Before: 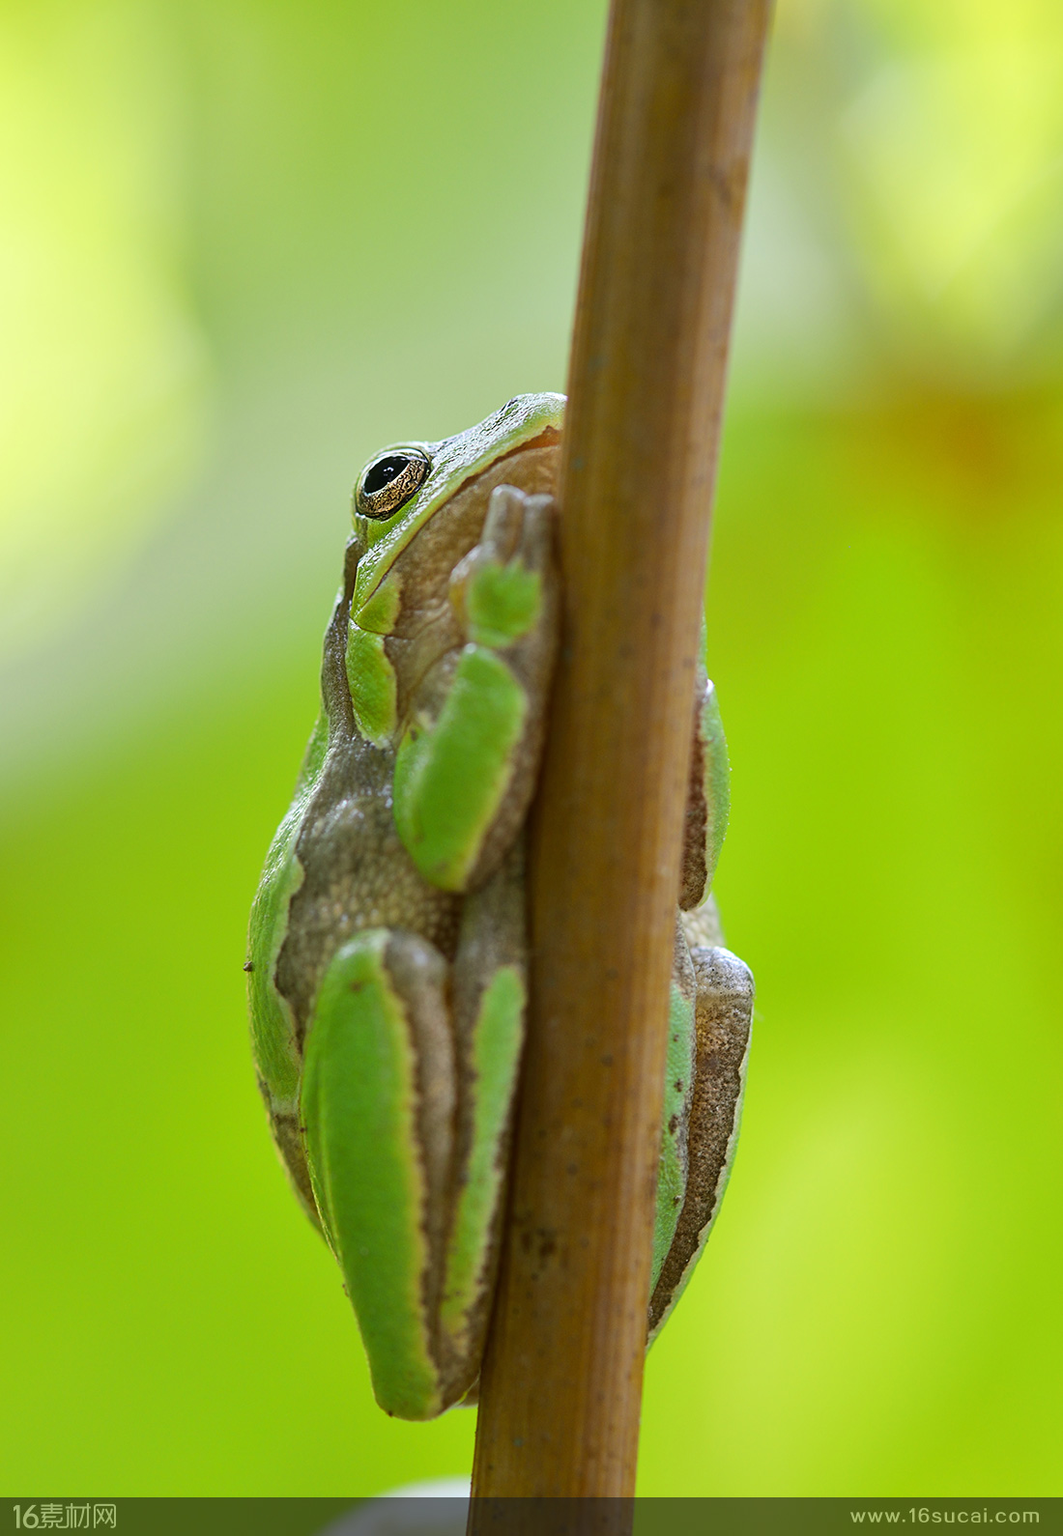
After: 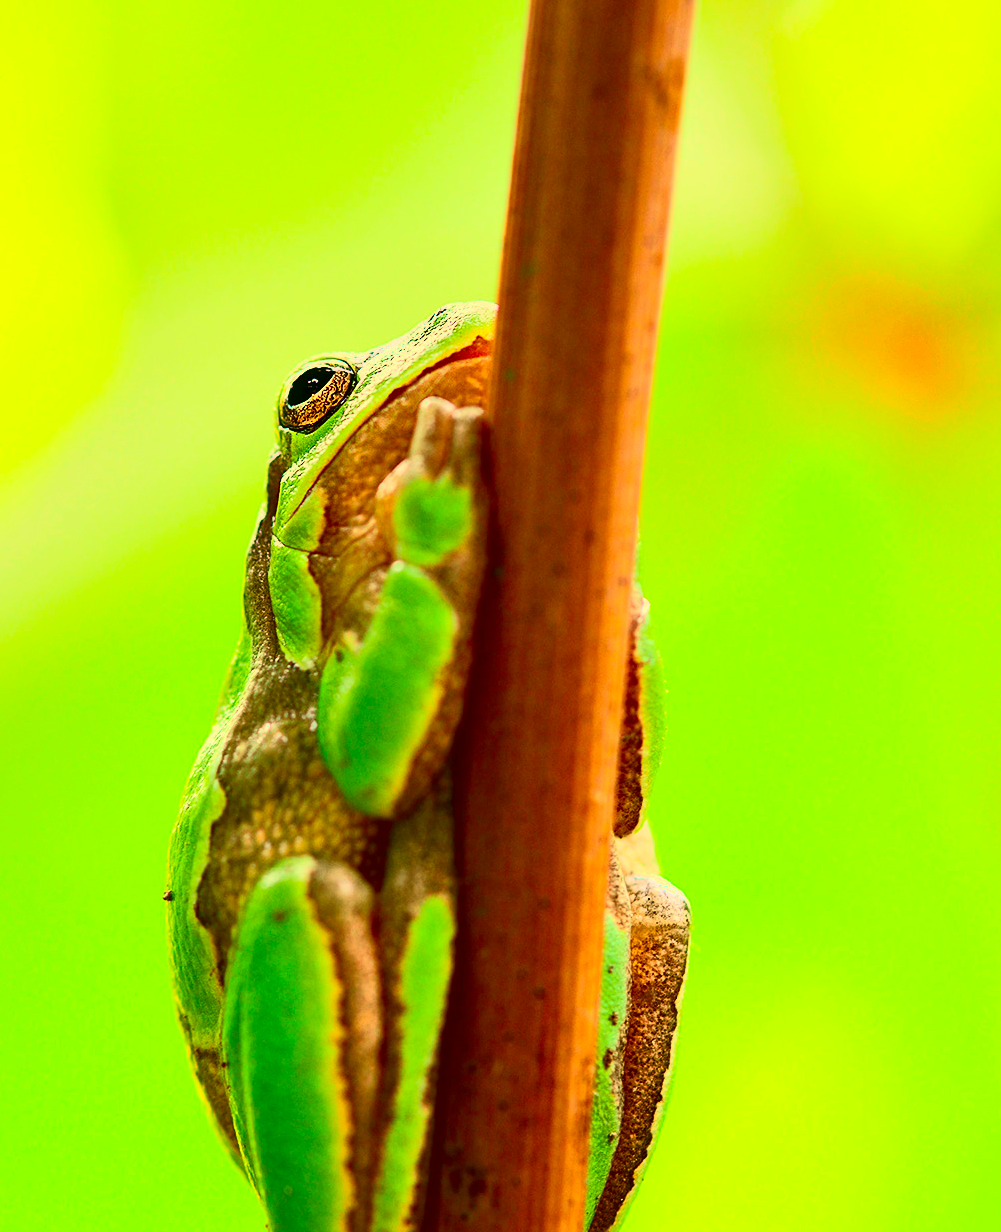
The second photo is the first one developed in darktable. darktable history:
white balance: red 1.123, blue 0.83
crop: left 8.155%, top 6.611%, bottom 15.385%
contrast brightness saturation: contrast 0.26, brightness 0.02, saturation 0.87
tone curve: curves: ch0 [(0, 0.013) (0.054, 0.018) (0.205, 0.191) (0.289, 0.292) (0.39, 0.424) (0.493, 0.551) (0.647, 0.752) (0.796, 0.887) (1, 0.998)]; ch1 [(0, 0) (0.371, 0.339) (0.477, 0.452) (0.494, 0.495) (0.501, 0.501) (0.51, 0.516) (0.54, 0.557) (0.572, 0.605) (0.66, 0.701) (0.783, 0.804) (1, 1)]; ch2 [(0, 0) (0.32, 0.281) (0.403, 0.399) (0.441, 0.428) (0.47, 0.469) (0.498, 0.496) (0.524, 0.543) (0.551, 0.579) (0.633, 0.665) (0.7, 0.711) (1, 1)], color space Lab, independent channels, preserve colors none
